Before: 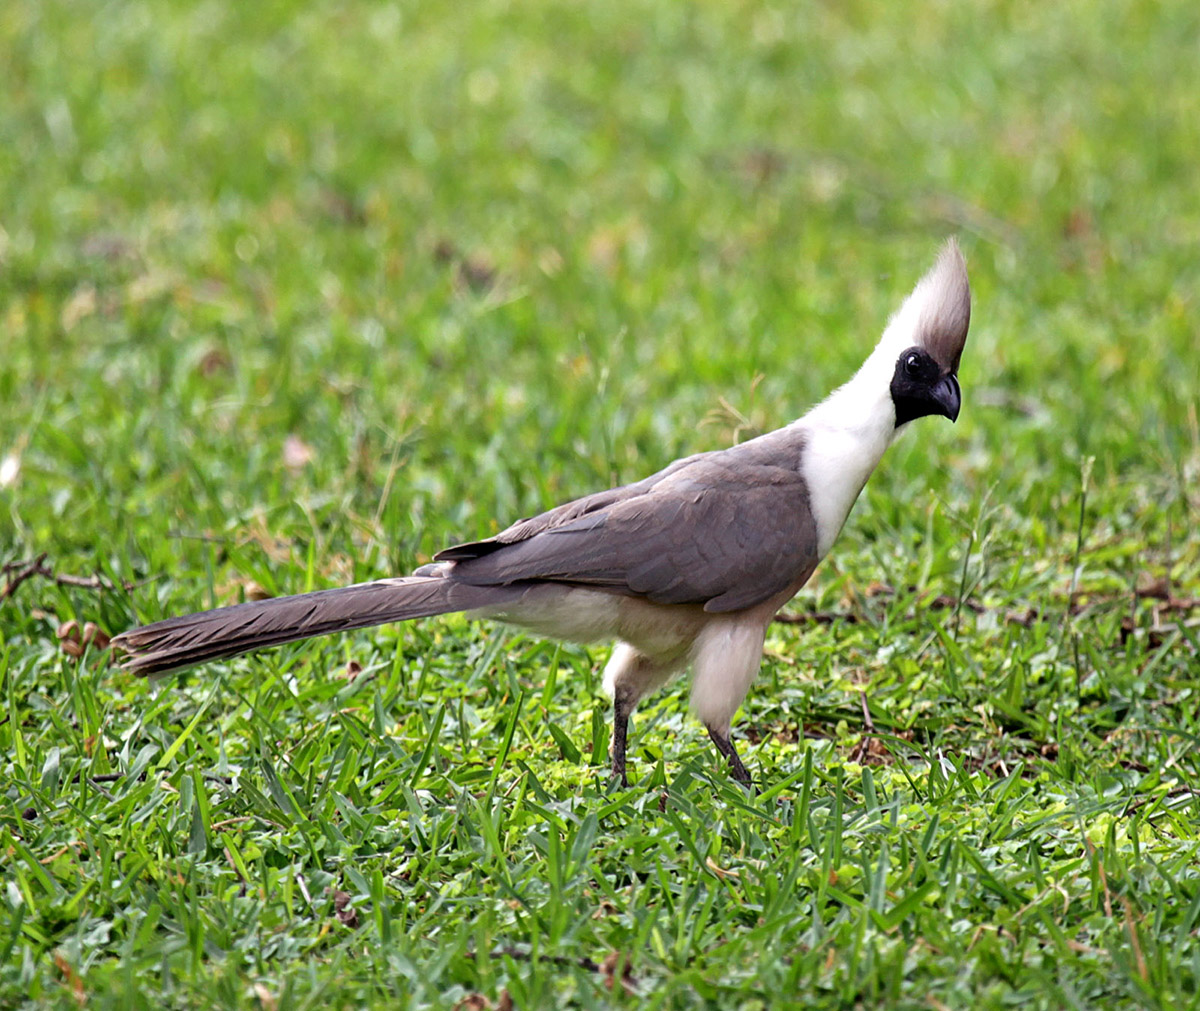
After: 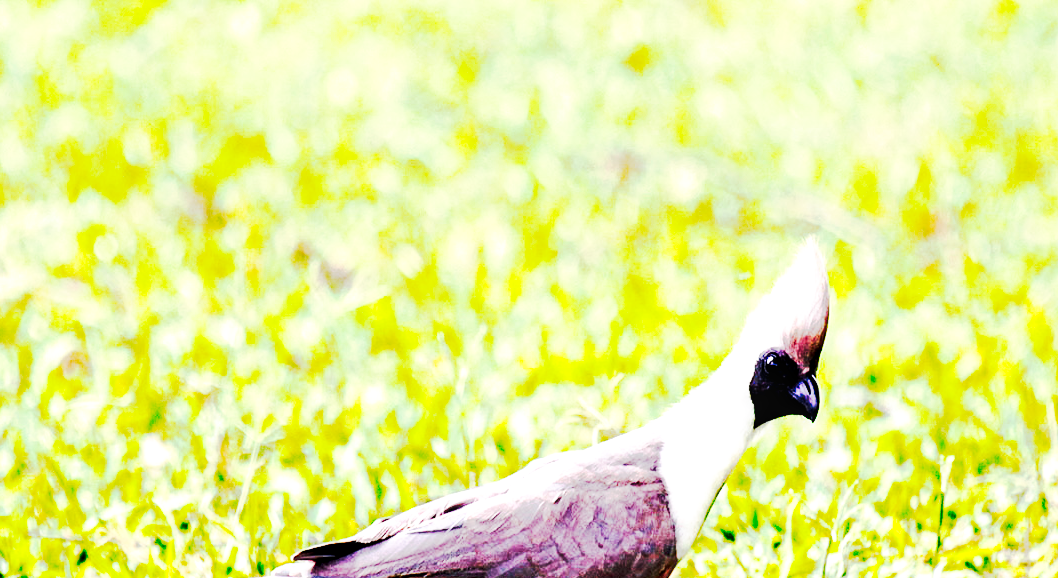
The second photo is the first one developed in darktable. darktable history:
base curve: curves: ch0 [(0, 0) (0.007, 0.004) (0.027, 0.03) (0.046, 0.07) (0.207, 0.54) (0.442, 0.872) (0.673, 0.972) (1, 1)], preserve colors none
local contrast: highlights 83%, shadows 81%
crop and rotate: left 11.812%, bottom 42.776%
exposure: black level correction 0.001, exposure 0.5 EV, compensate exposure bias true, compensate highlight preservation false
color balance: contrast 8.5%, output saturation 105%
tone curve: curves: ch0 [(0, 0) (0.003, 0.002) (0.011, 0.002) (0.025, 0.002) (0.044, 0.007) (0.069, 0.014) (0.1, 0.026) (0.136, 0.04) (0.177, 0.061) (0.224, 0.1) (0.277, 0.151) (0.335, 0.198) (0.399, 0.272) (0.468, 0.387) (0.543, 0.553) (0.623, 0.716) (0.709, 0.8) (0.801, 0.855) (0.898, 0.897) (1, 1)], preserve colors none
